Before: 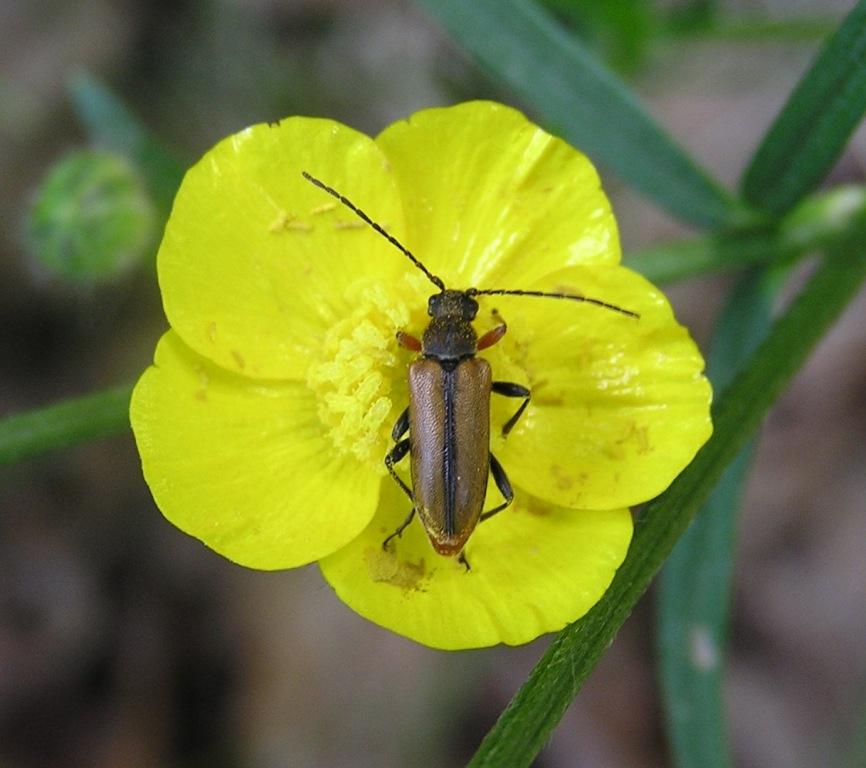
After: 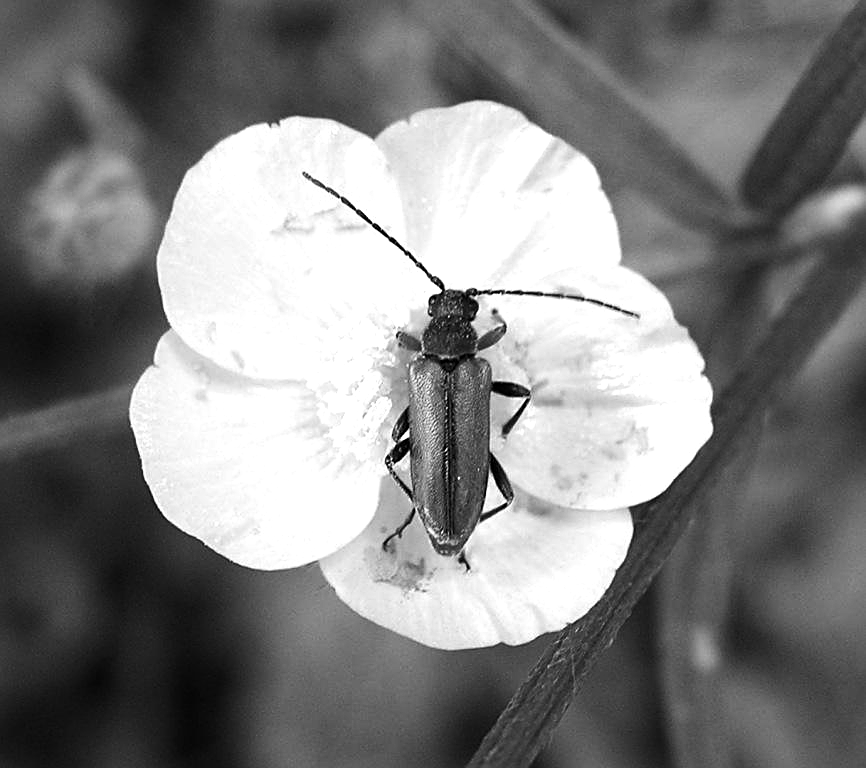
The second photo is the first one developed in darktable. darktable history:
exposure: black level correction 0.001, compensate highlight preservation false
tone equalizer: -8 EV -0.75 EV, -7 EV -0.7 EV, -6 EV -0.6 EV, -5 EV -0.4 EV, -3 EV 0.4 EV, -2 EV 0.6 EV, -1 EV 0.7 EV, +0 EV 0.75 EV, edges refinement/feathering 500, mask exposure compensation -1.57 EV, preserve details no
contrast brightness saturation: saturation -1
sharpen: on, module defaults
